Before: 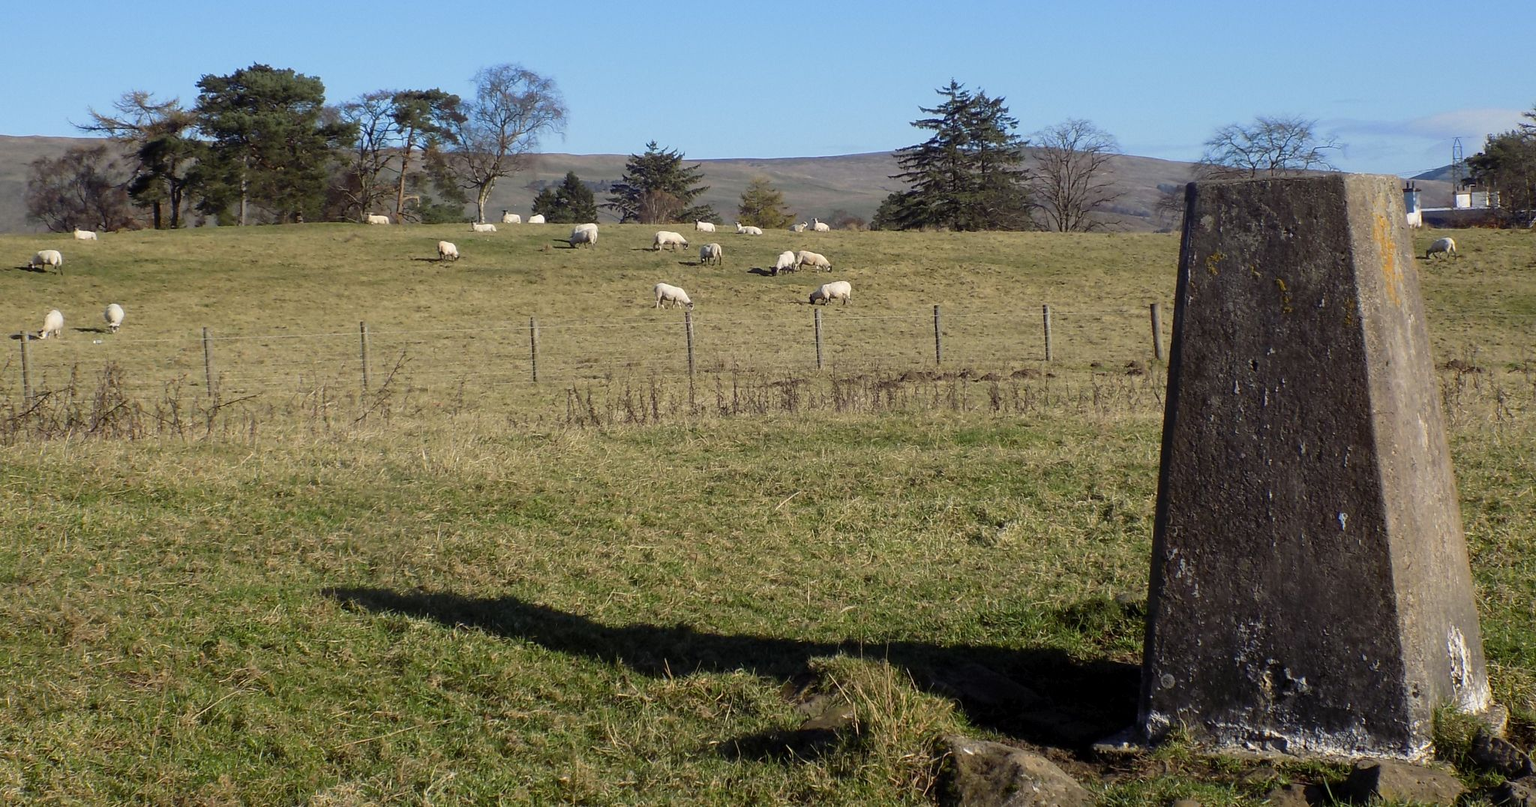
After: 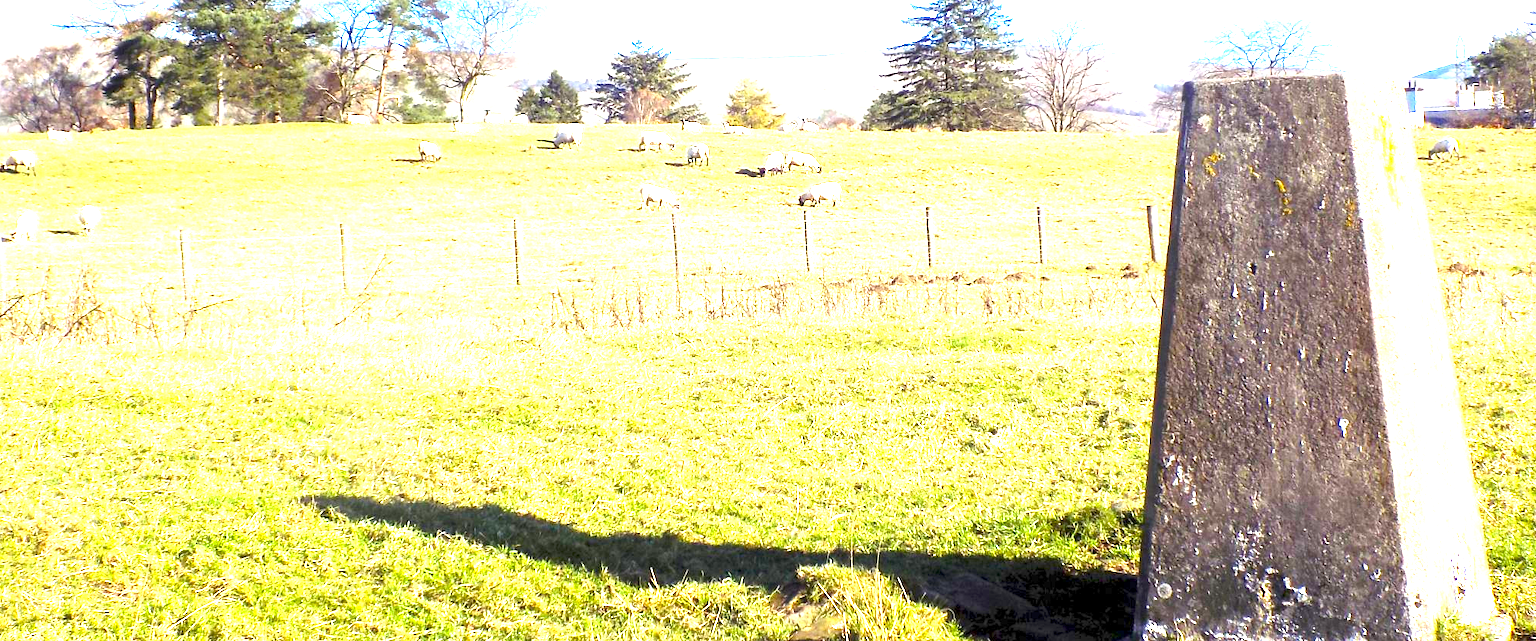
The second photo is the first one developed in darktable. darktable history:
exposure: exposure 3 EV, compensate highlight preservation false
color balance rgb: perceptual saturation grading › global saturation 25%, global vibrance 10%
crop and rotate: left 1.814%, top 12.818%, right 0.25%, bottom 9.225%
